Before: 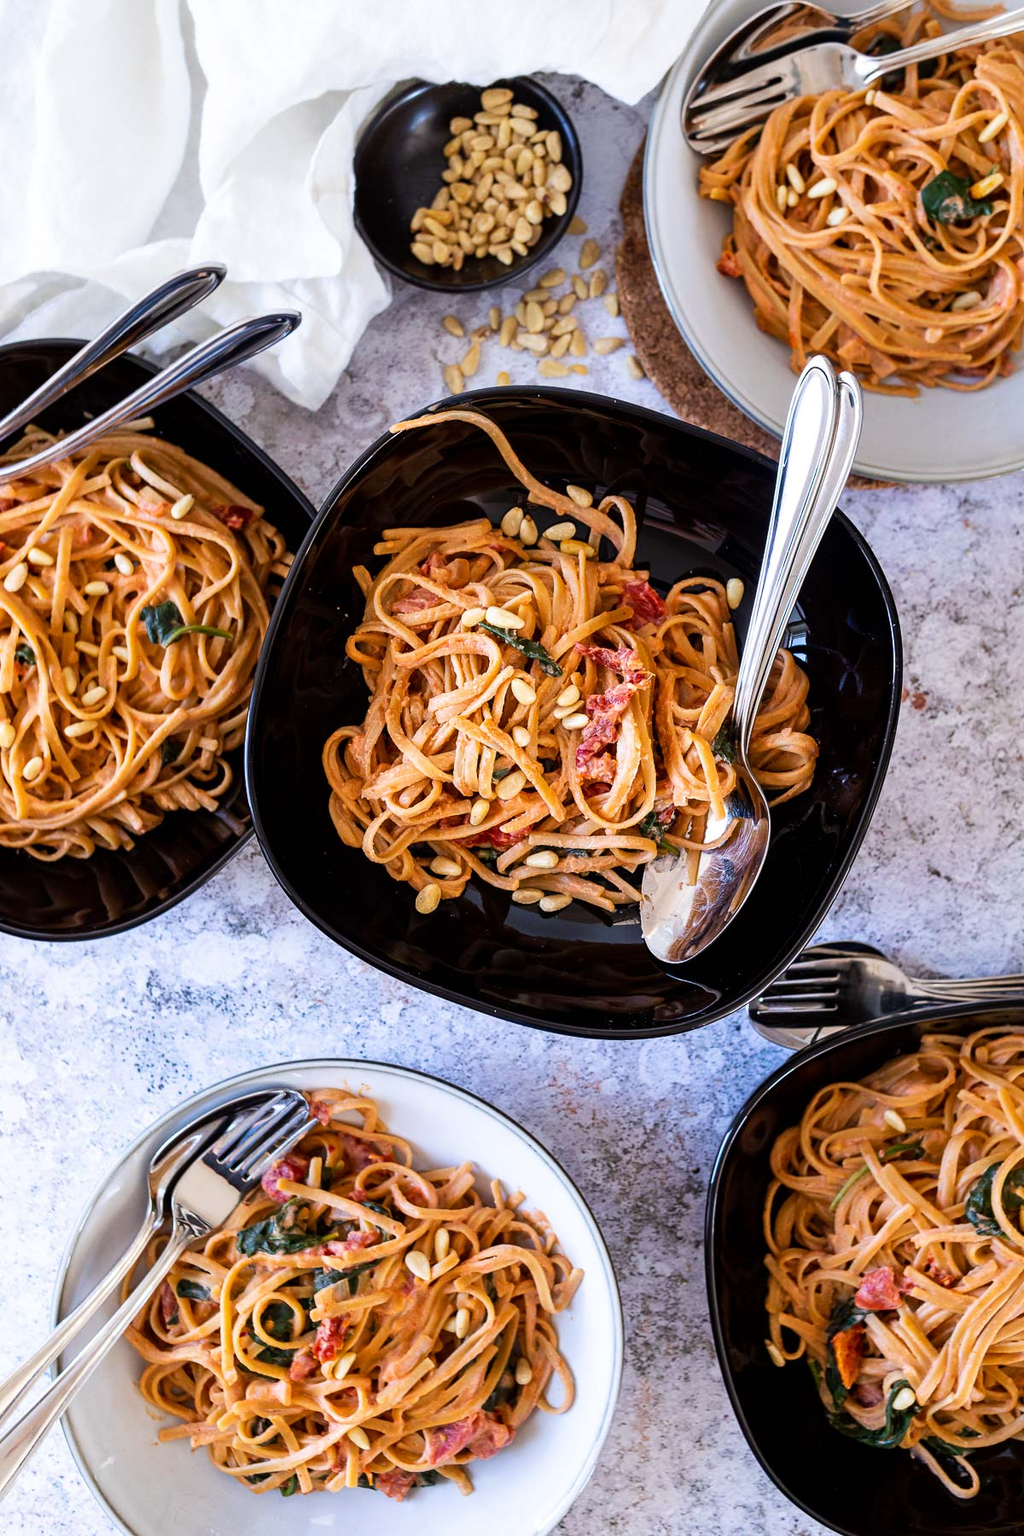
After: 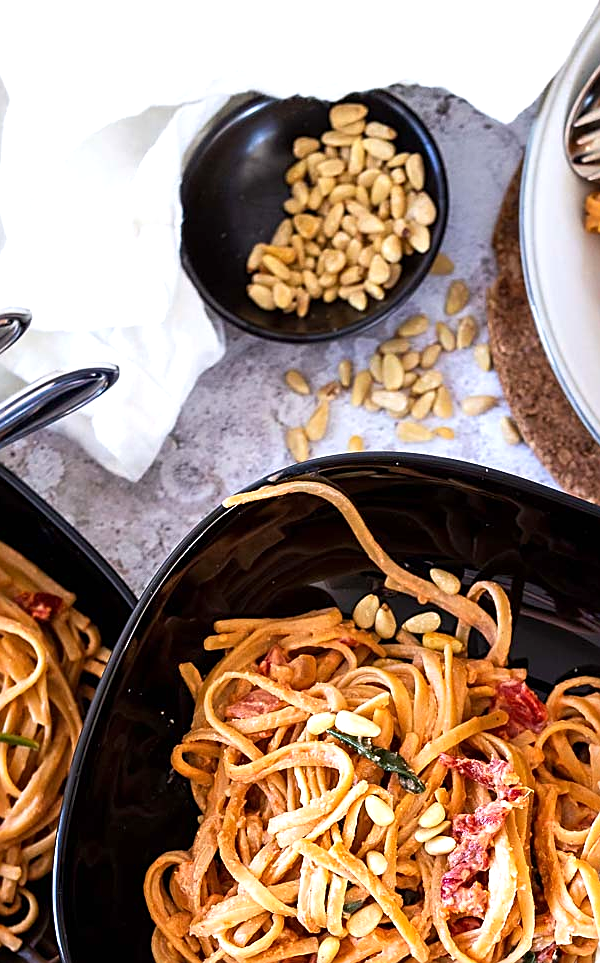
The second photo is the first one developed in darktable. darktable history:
exposure: exposure 0.4 EV, compensate highlight preservation false
sharpen: on, module defaults
crop: left 19.556%, right 30.401%, bottom 46.458%
